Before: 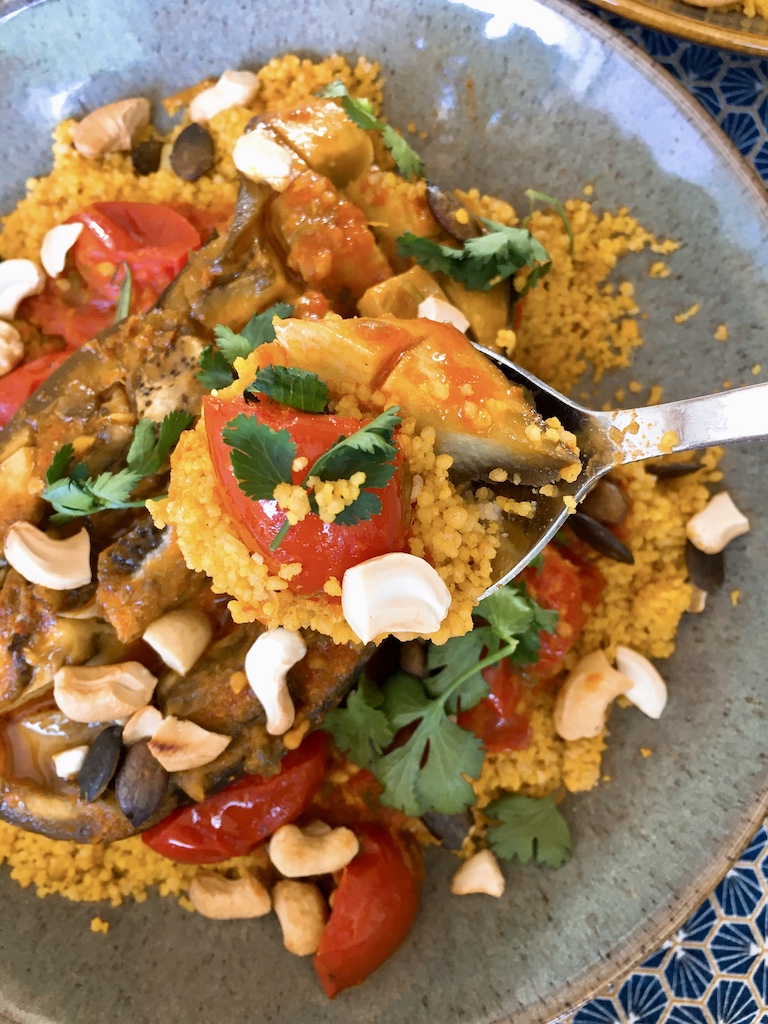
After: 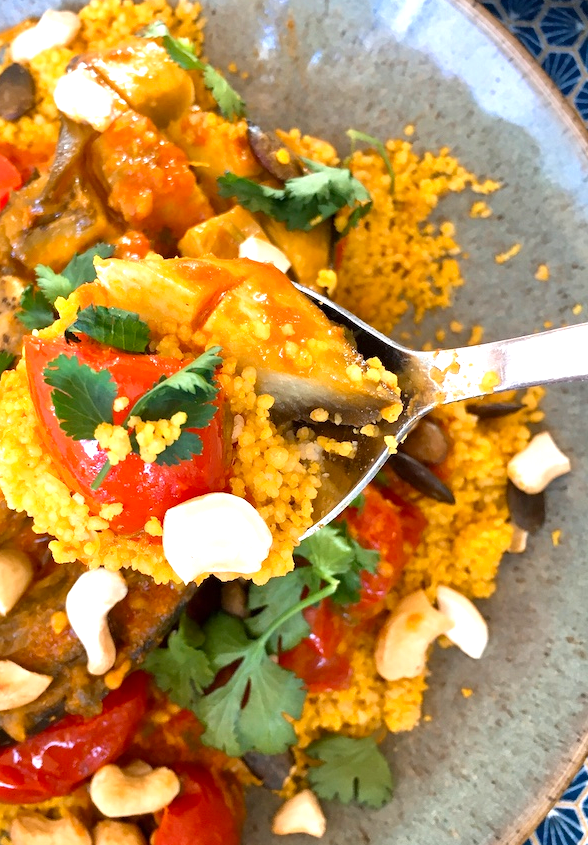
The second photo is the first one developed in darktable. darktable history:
crop: left 23.374%, top 5.917%, bottom 11.544%
exposure: exposure 0.646 EV, compensate highlight preservation false
